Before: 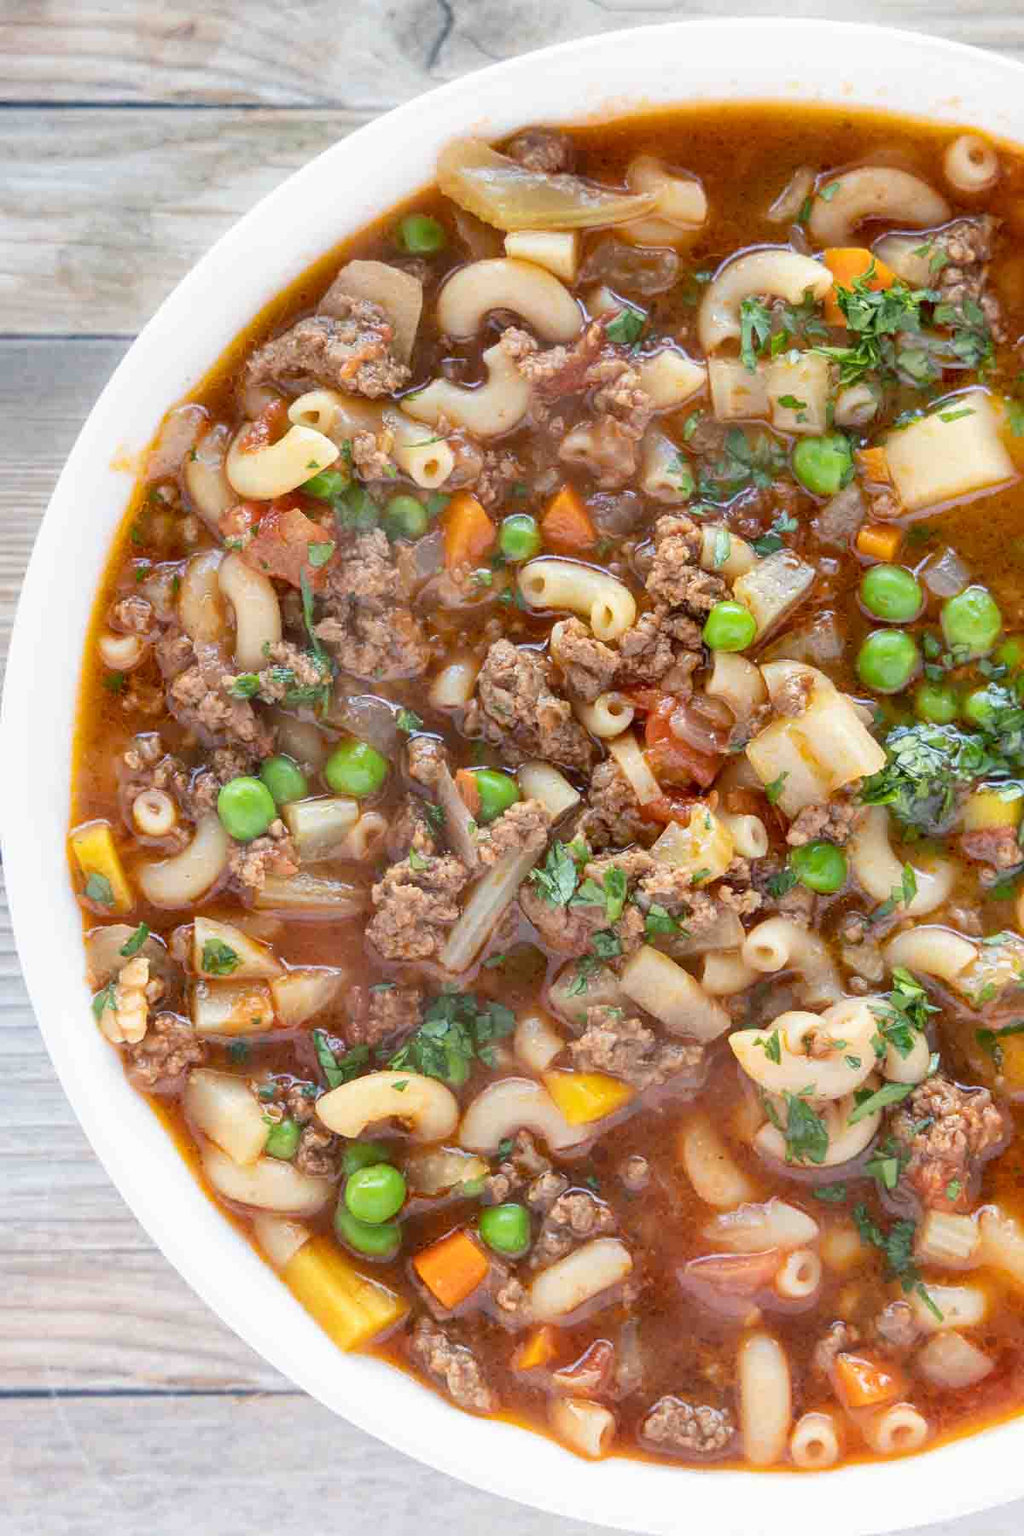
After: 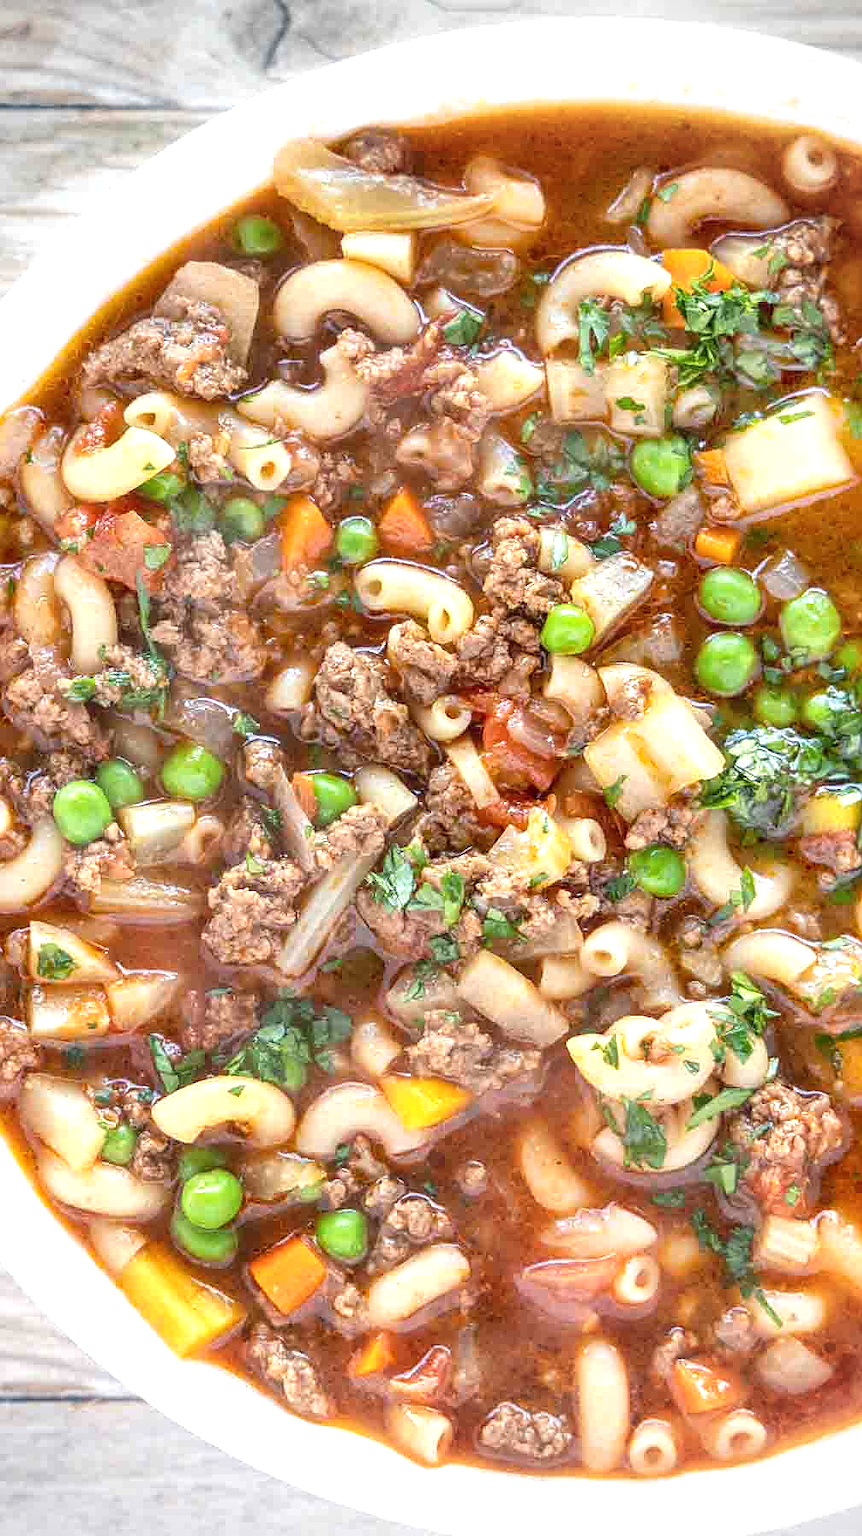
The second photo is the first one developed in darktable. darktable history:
sharpen: radius 0.978, amount 0.61
crop: left 16.147%
local contrast: on, module defaults
vignetting: on, module defaults
exposure: black level correction -0.002, exposure 0.533 EV, compensate highlight preservation false
